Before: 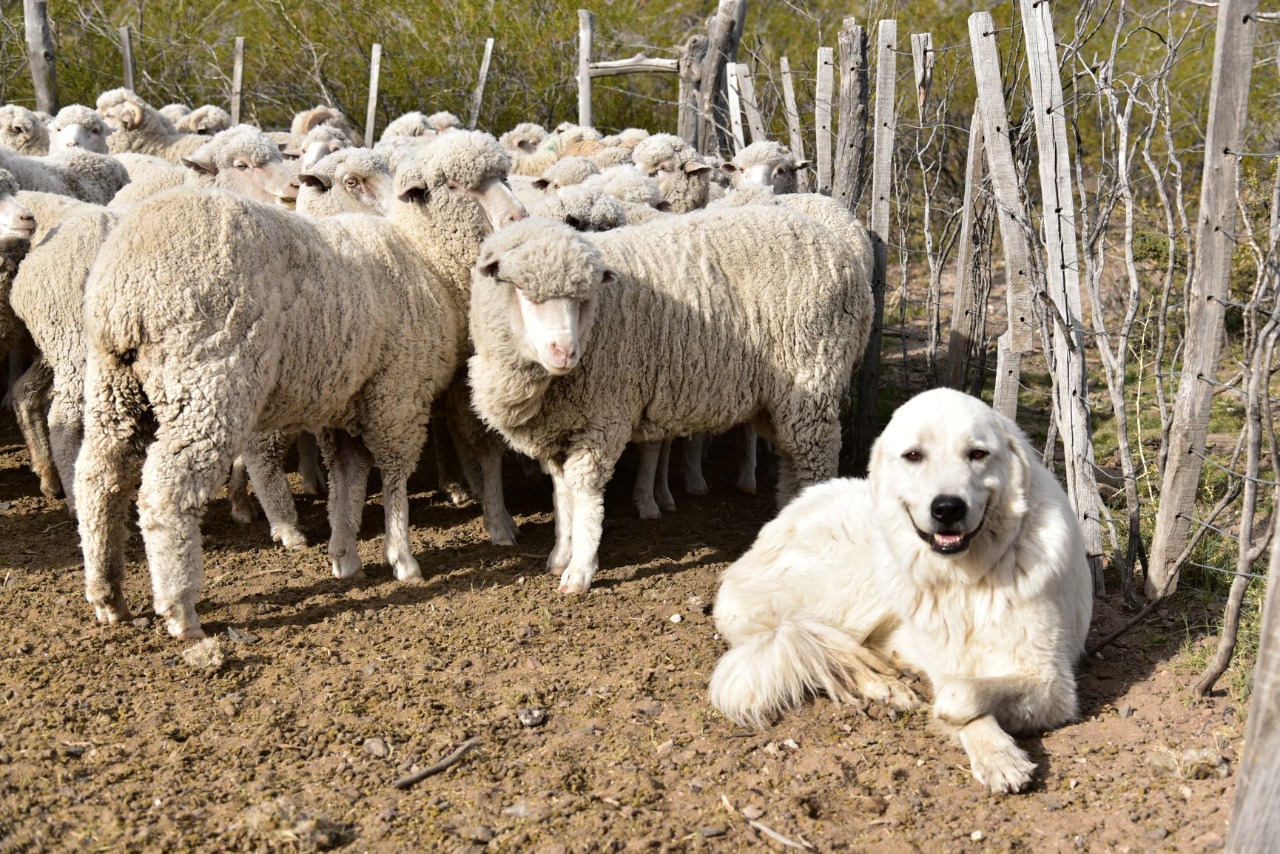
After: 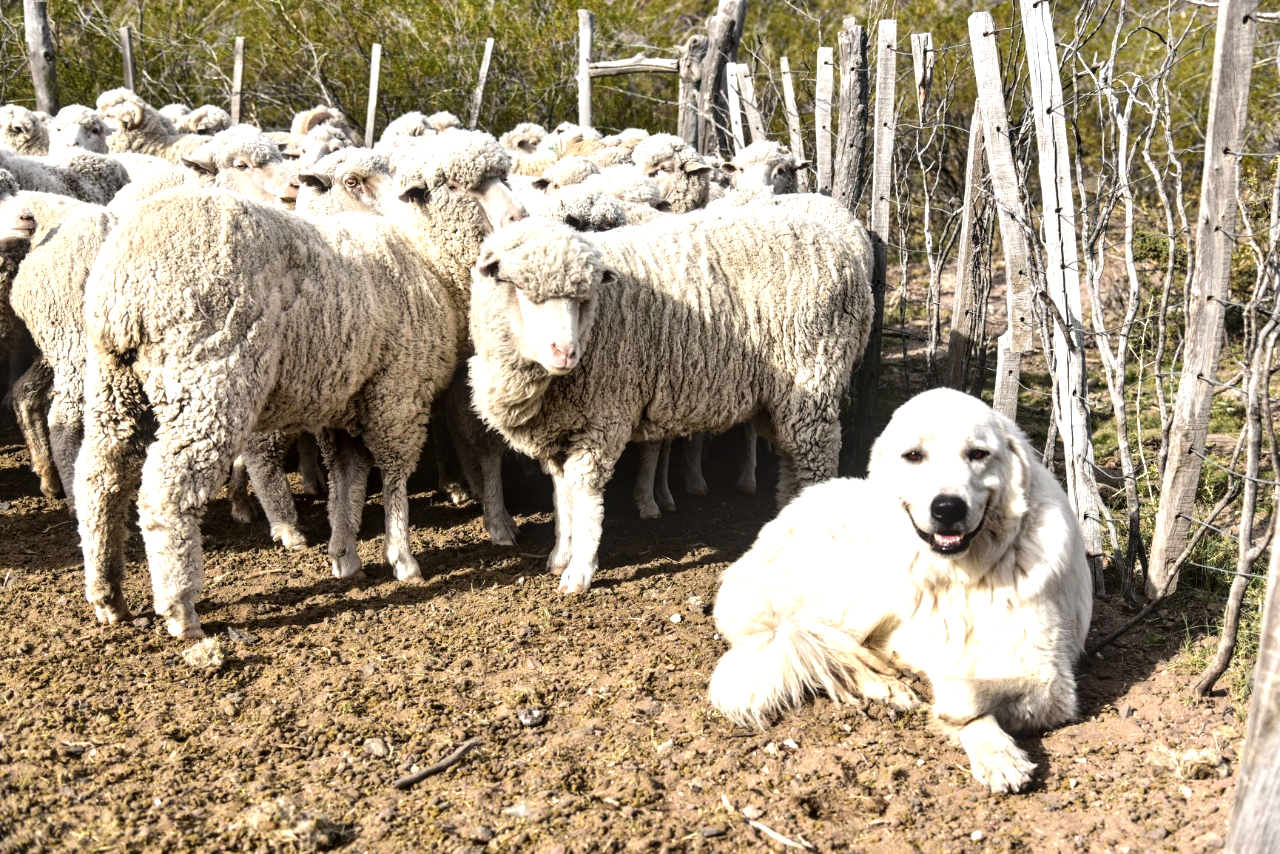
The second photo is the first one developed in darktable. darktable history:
tone equalizer: -8 EV -0.72 EV, -7 EV -0.695 EV, -6 EV -0.598 EV, -5 EV -0.371 EV, -3 EV 0.371 EV, -2 EV 0.6 EV, -1 EV 0.689 EV, +0 EV 0.722 EV, edges refinement/feathering 500, mask exposure compensation -1.57 EV, preserve details no
local contrast: on, module defaults
